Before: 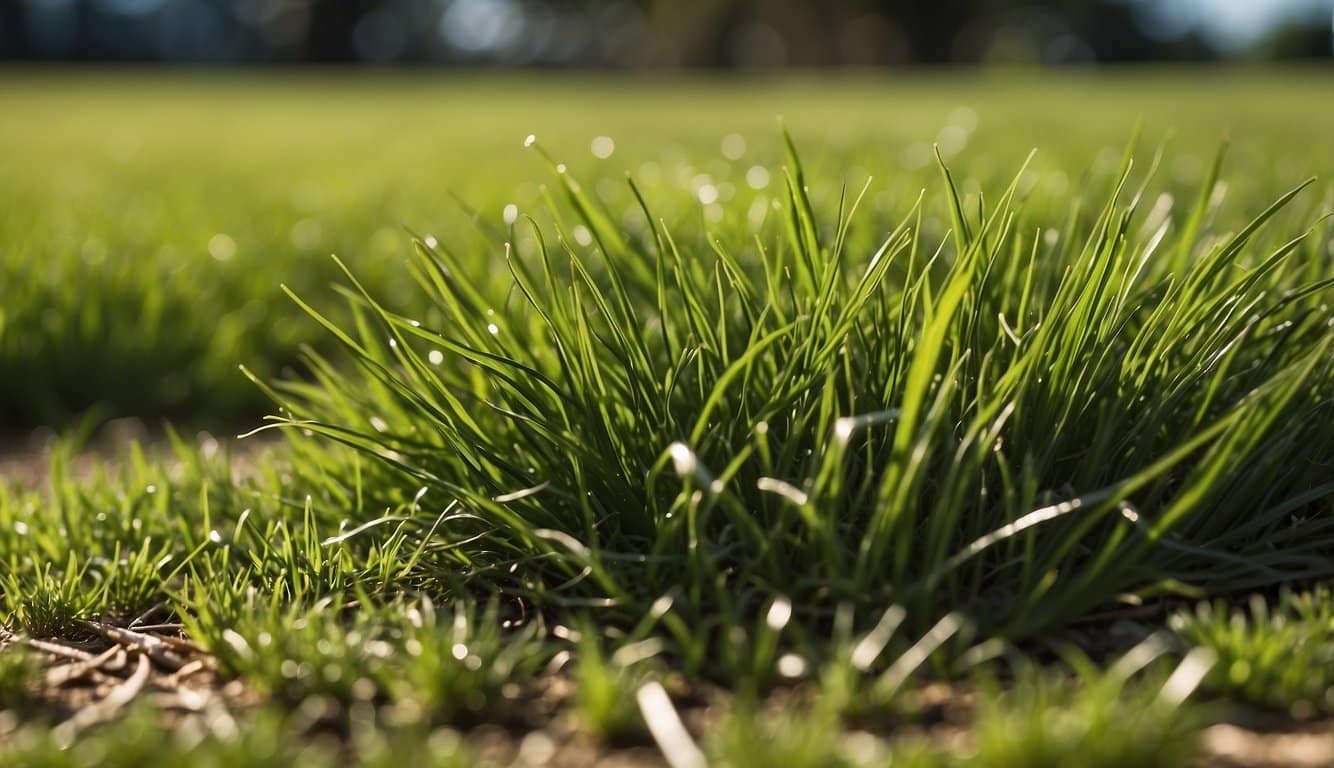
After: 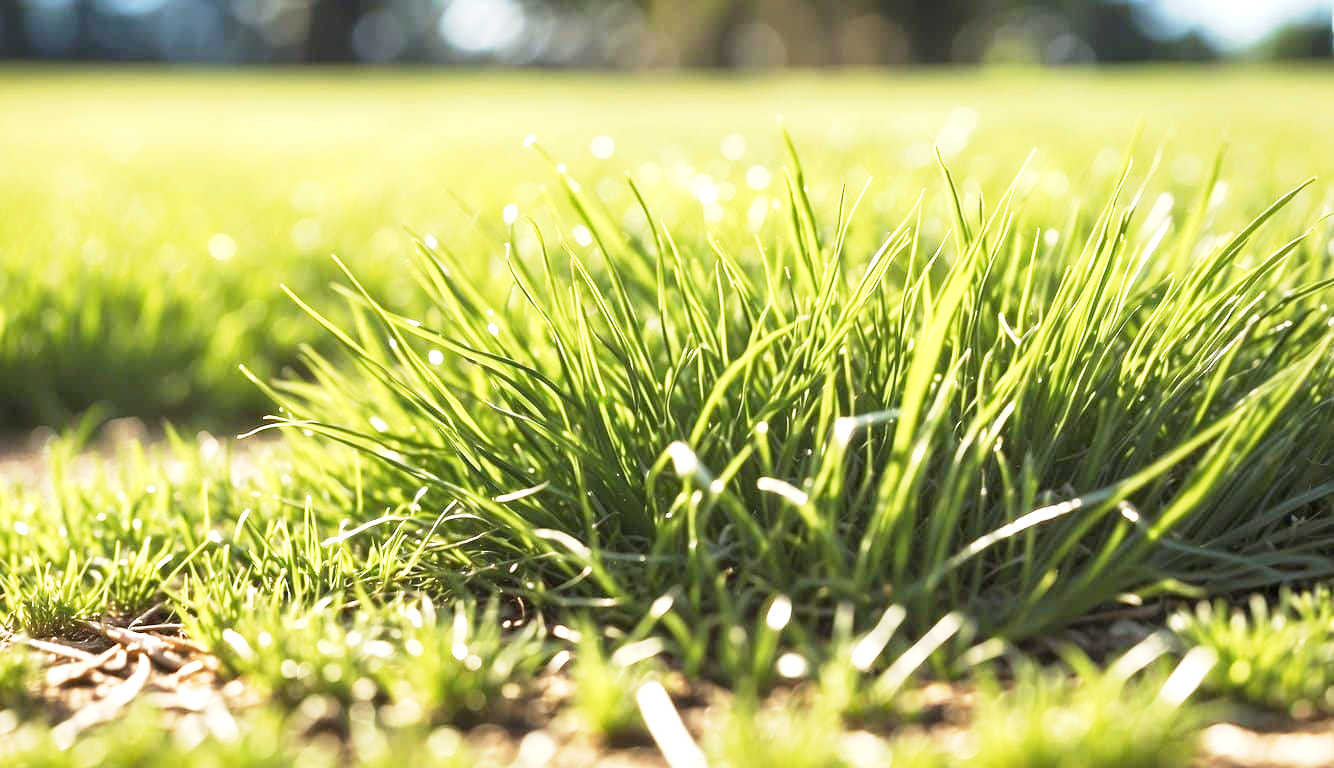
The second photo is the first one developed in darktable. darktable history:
exposure: black level correction 0, exposure 1.741 EV, compensate exposure bias true, compensate highlight preservation false
base curve: curves: ch0 [(0, 0) (0.088, 0.125) (0.176, 0.251) (0.354, 0.501) (0.613, 0.749) (1, 0.877)], preserve colors none
